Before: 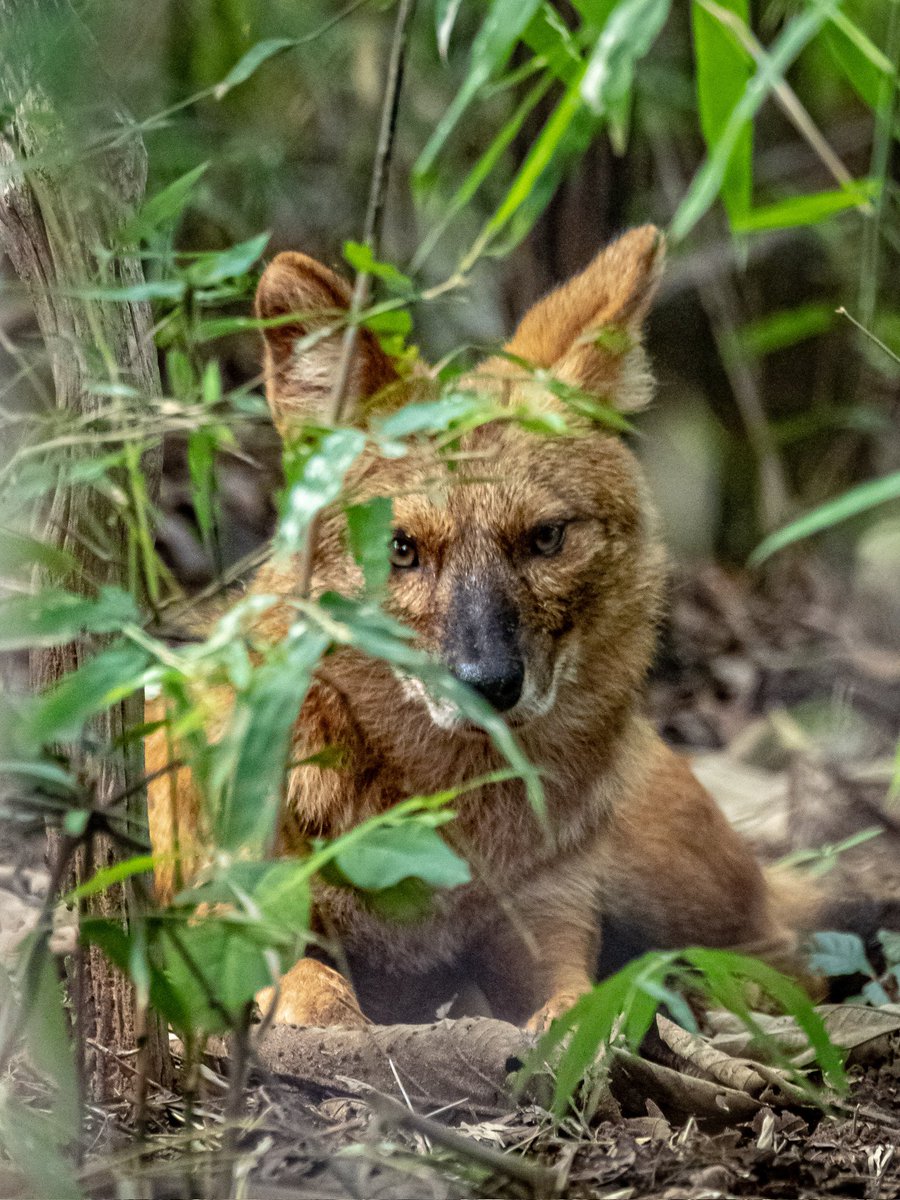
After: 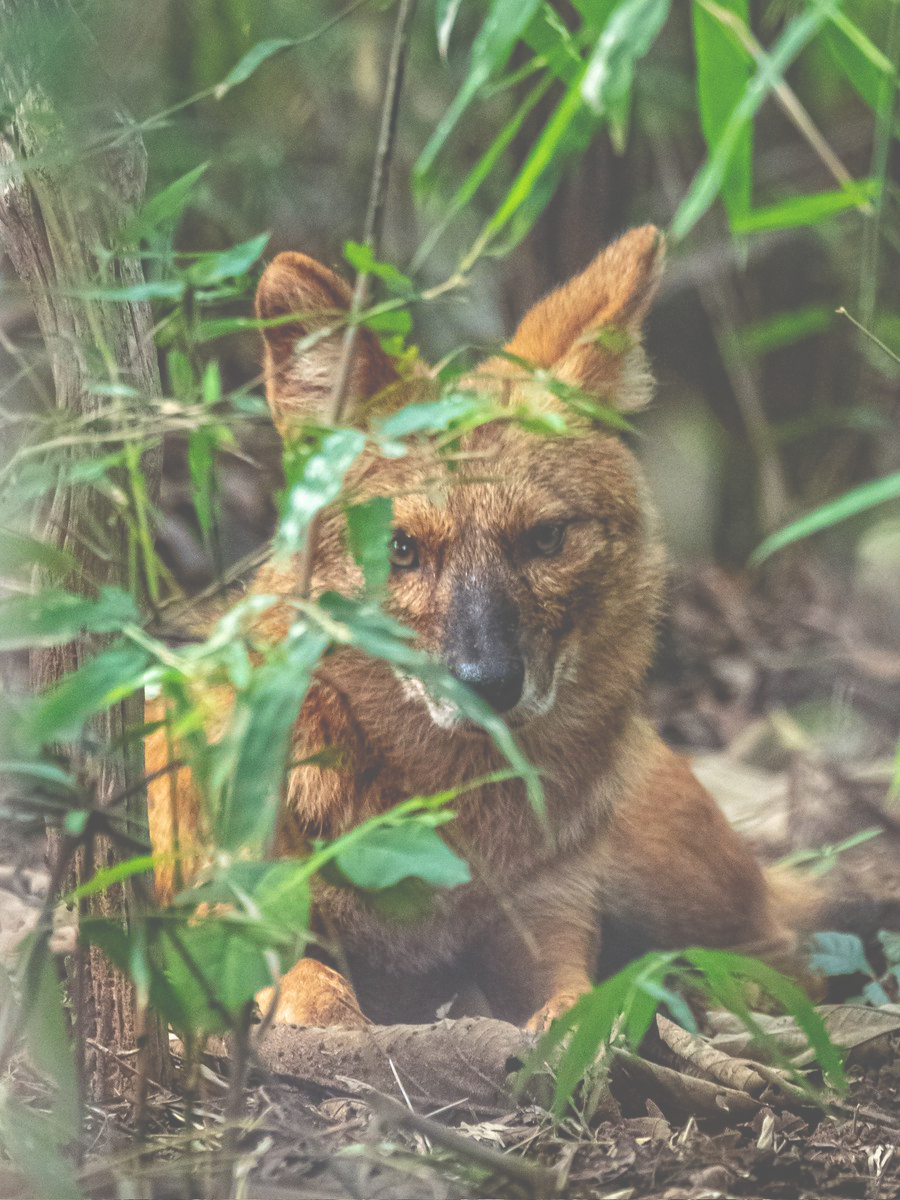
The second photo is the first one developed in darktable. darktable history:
exposure: black level correction -0.085, compensate highlight preservation false
